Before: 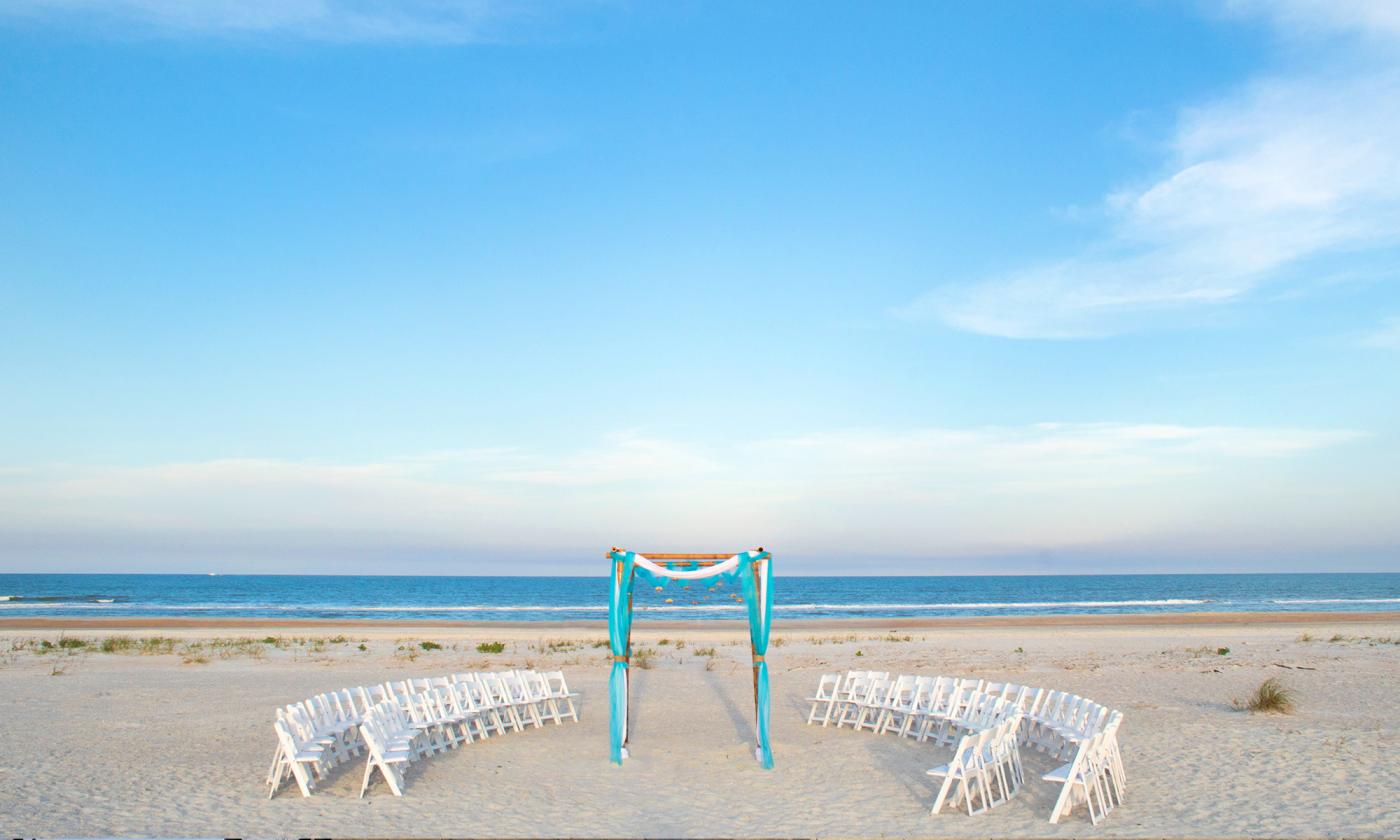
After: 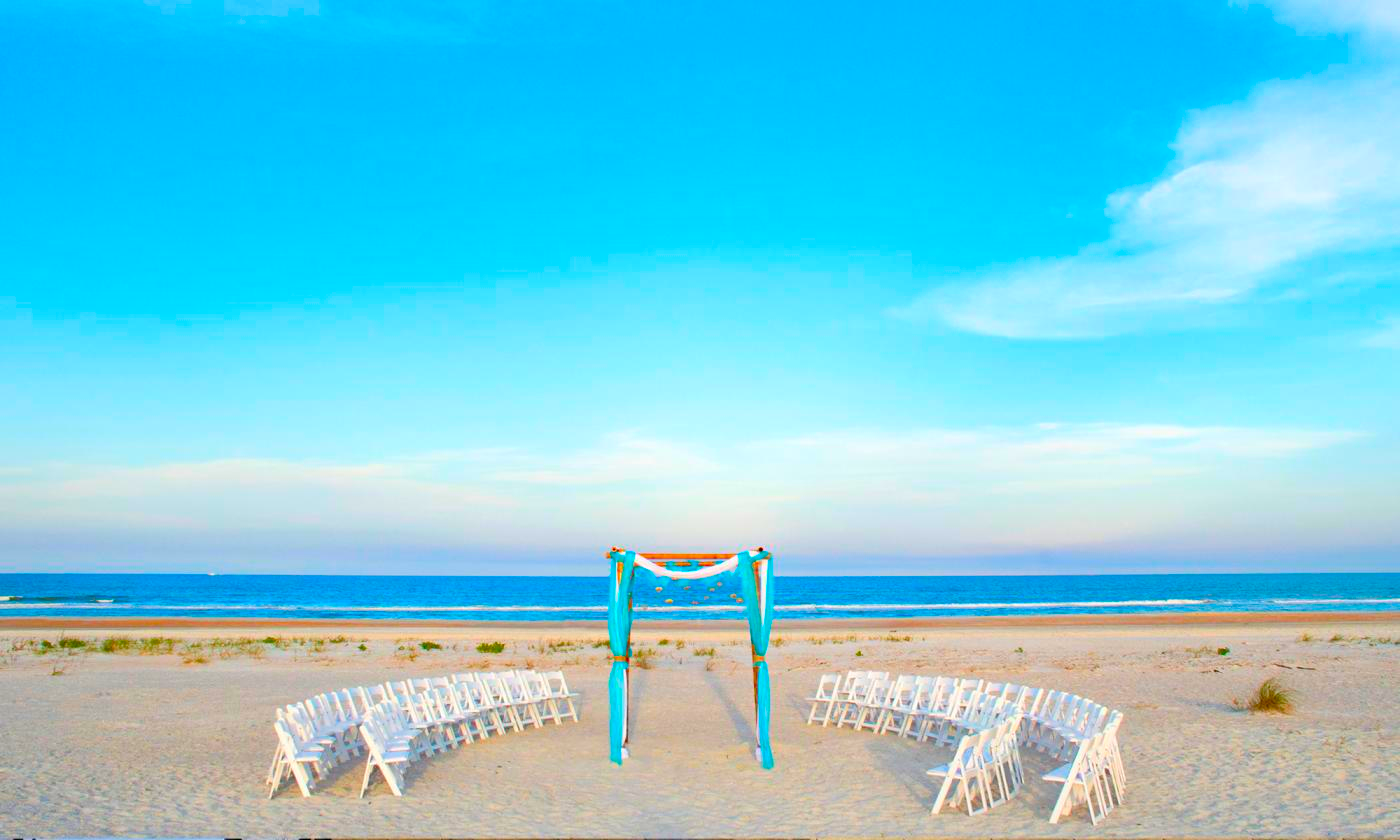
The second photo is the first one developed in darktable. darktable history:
color balance rgb: perceptual saturation grading › global saturation 20%, perceptual saturation grading › highlights 2.68%, perceptual saturation grading › shadows 50%
color contrast: green-magenta contrast 1.69, blue-yellow contrast 1.49
